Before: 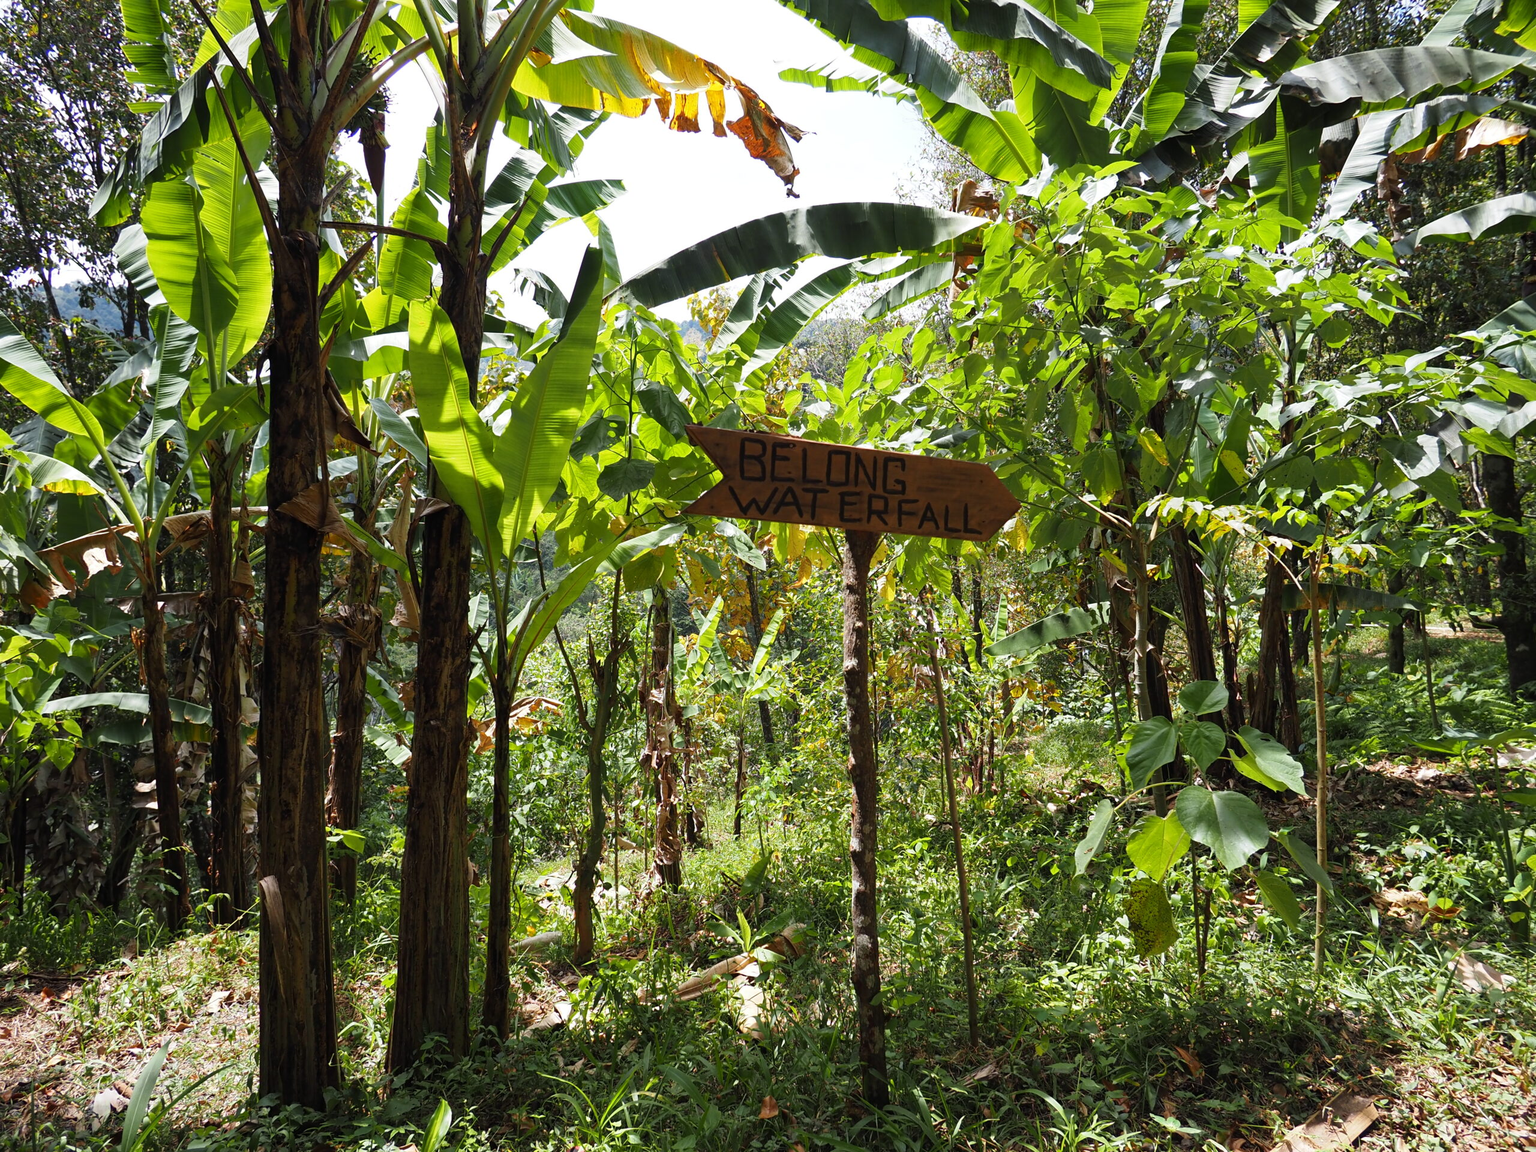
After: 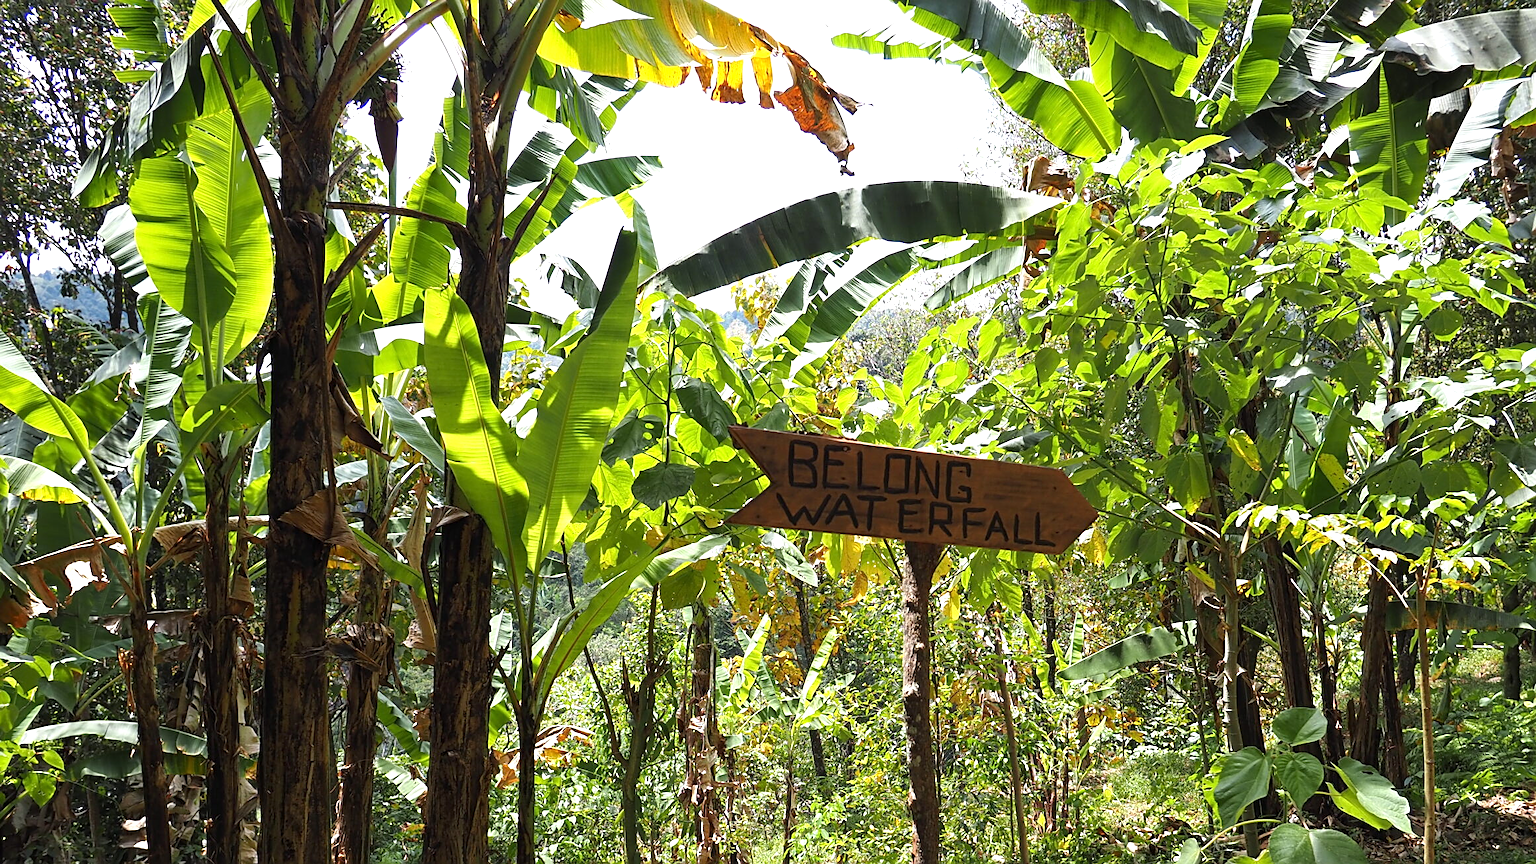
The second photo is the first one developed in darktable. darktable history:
crop: left 1.588%, top 3.384%, right 7.605%, bottom 28.454%
exposure: exposure 0.449 EV, compensate highlight preservation false
sharpen: on, module defaults
